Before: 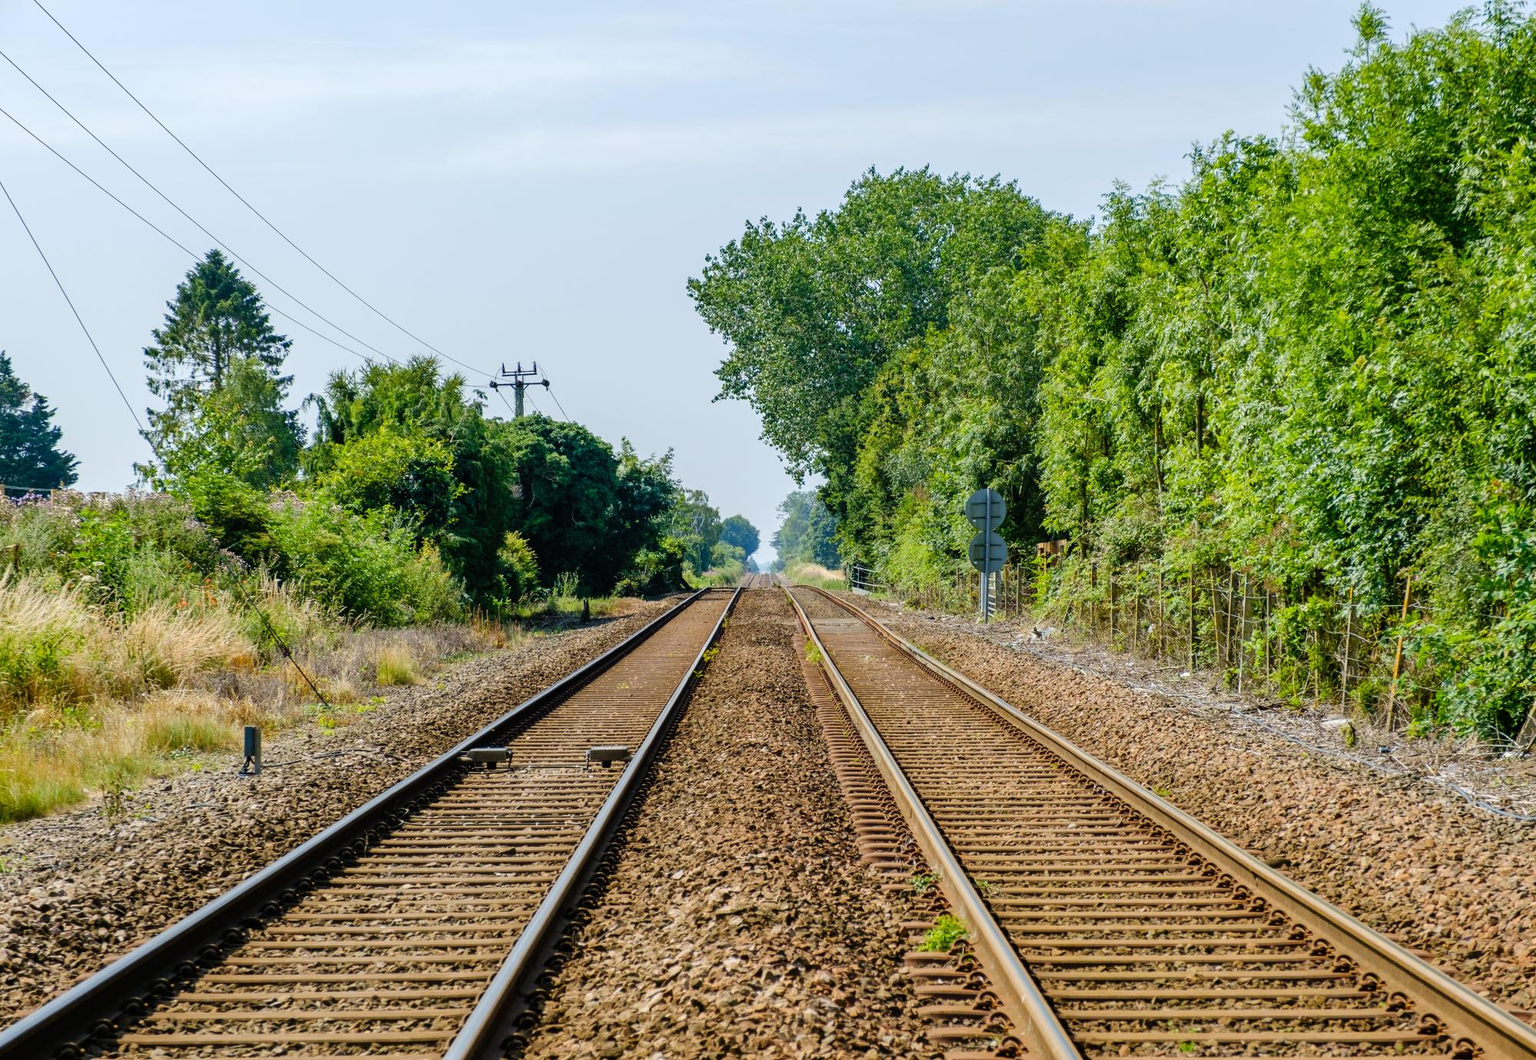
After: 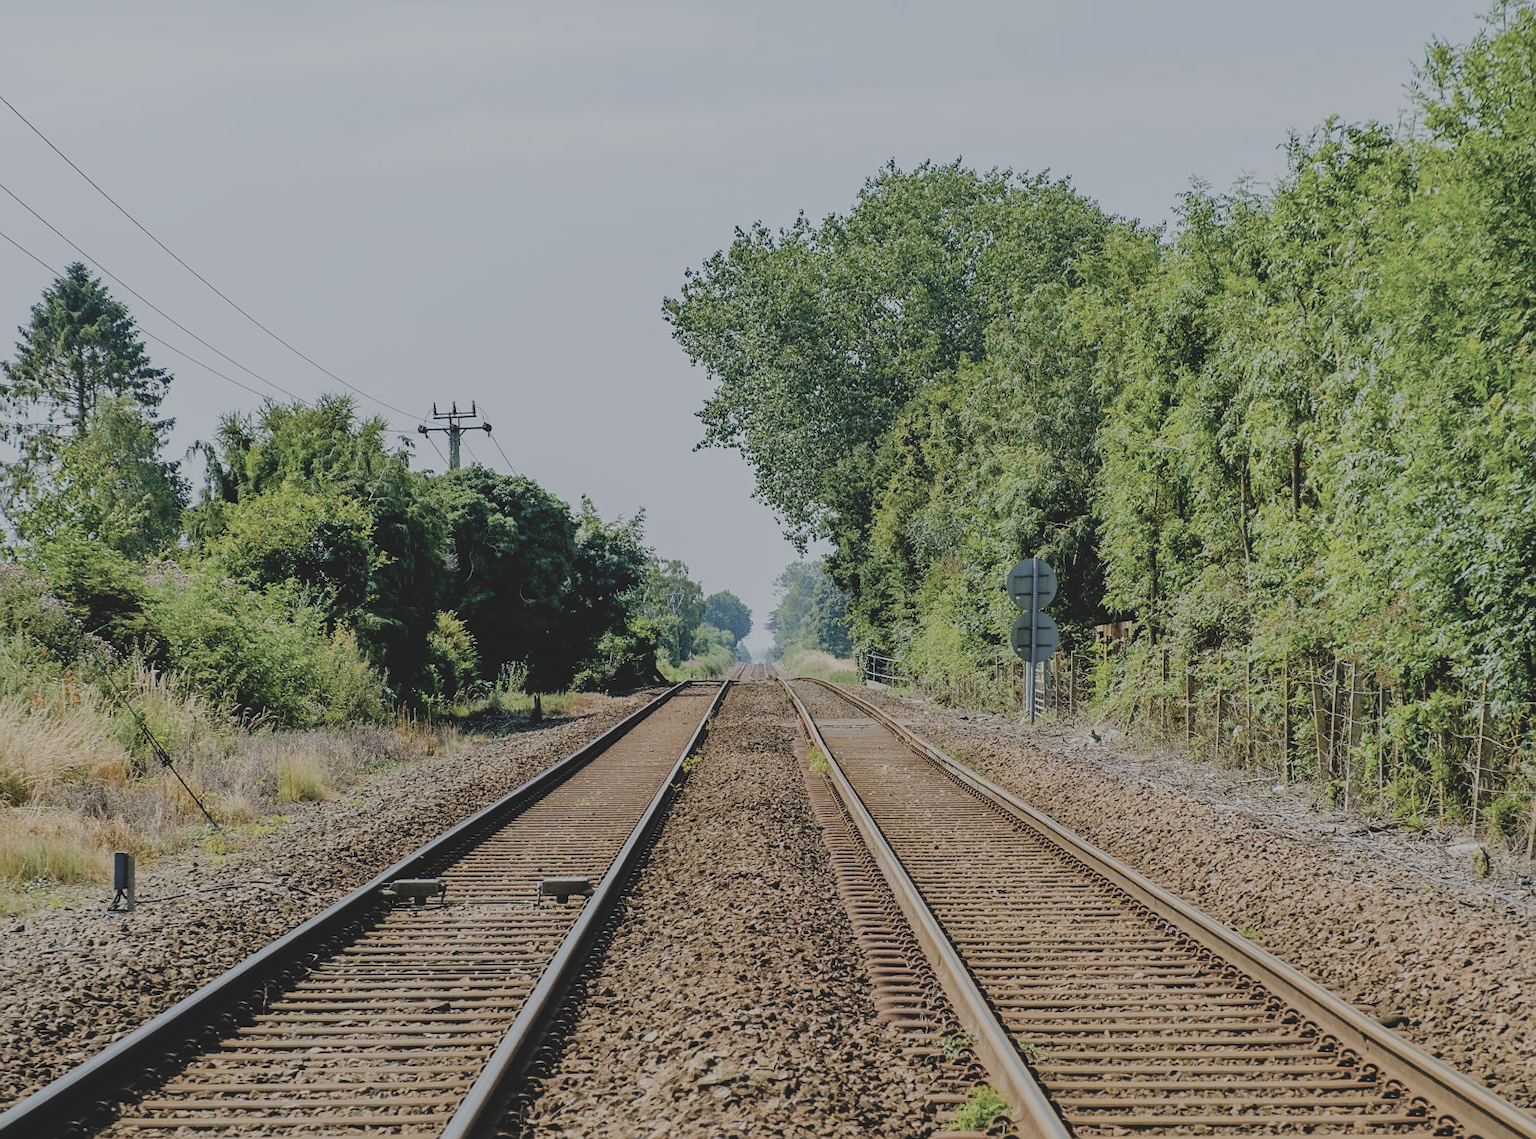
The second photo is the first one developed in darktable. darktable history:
filmic rgb: black relative exposure -7.65 EV, white relative exposure 4.56 EV, threshold 3.04 EV, hardness 3.61, enable highlight reconstruction true
contrast brightness saturation: contrast -0.253, saturation -0.439
sharpen: radius 1.436, amount 0.412, threshold 1.404
crop: left 9.948%, top 3.561%, right 9.214%, bottom 9.55%
